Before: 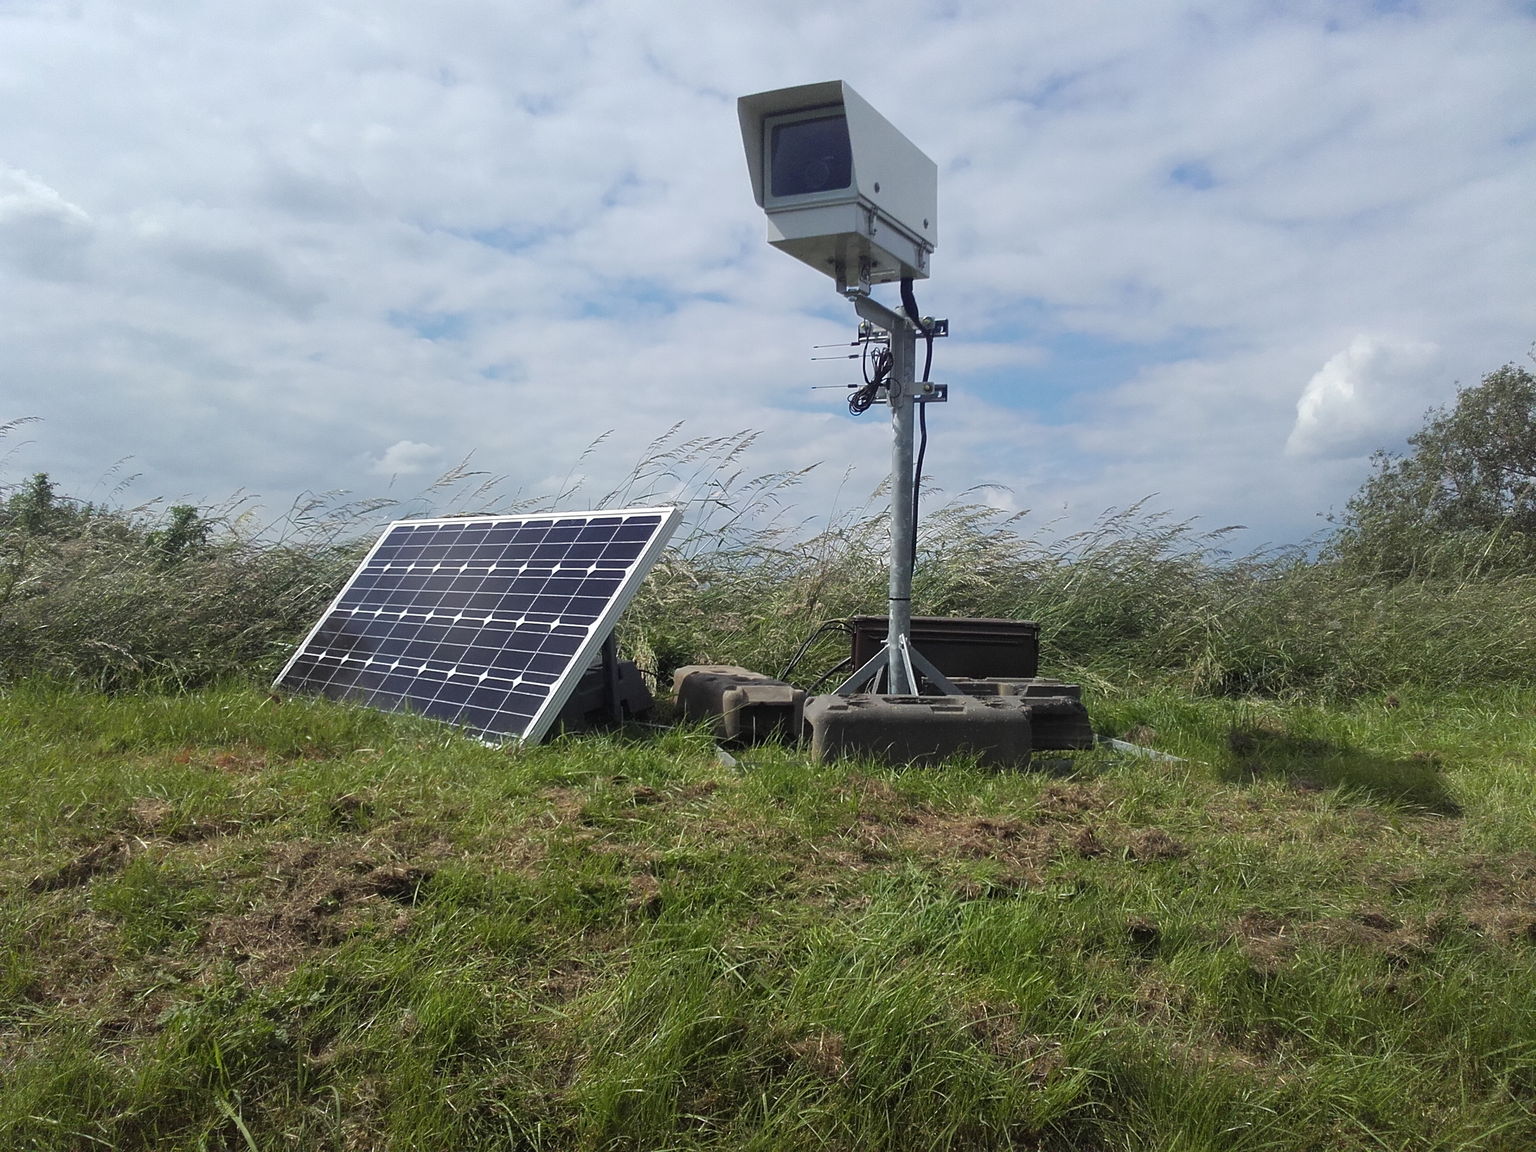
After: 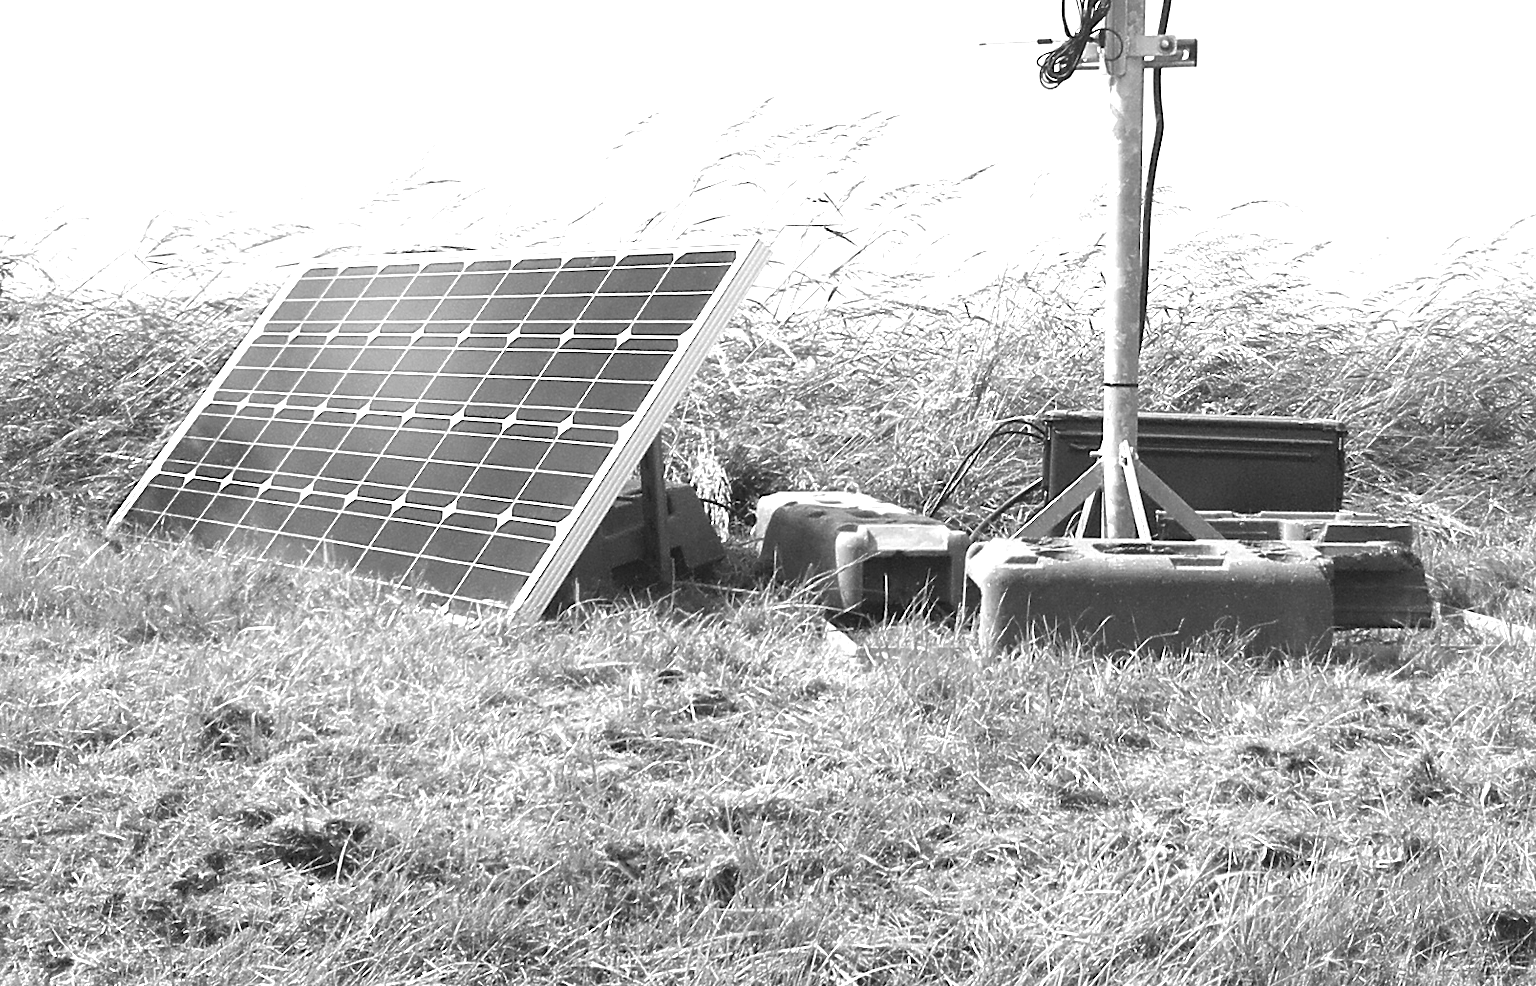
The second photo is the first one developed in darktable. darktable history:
white balance: emerald 1
monochrome: on, module defaults
exposure: black level correction 0, exposure 1.975 EV, compensate exposure bias true, compensate highlight preservation false
crop: left 13.312%, top 31.28%, right 24.627%, bottom 15.582%
